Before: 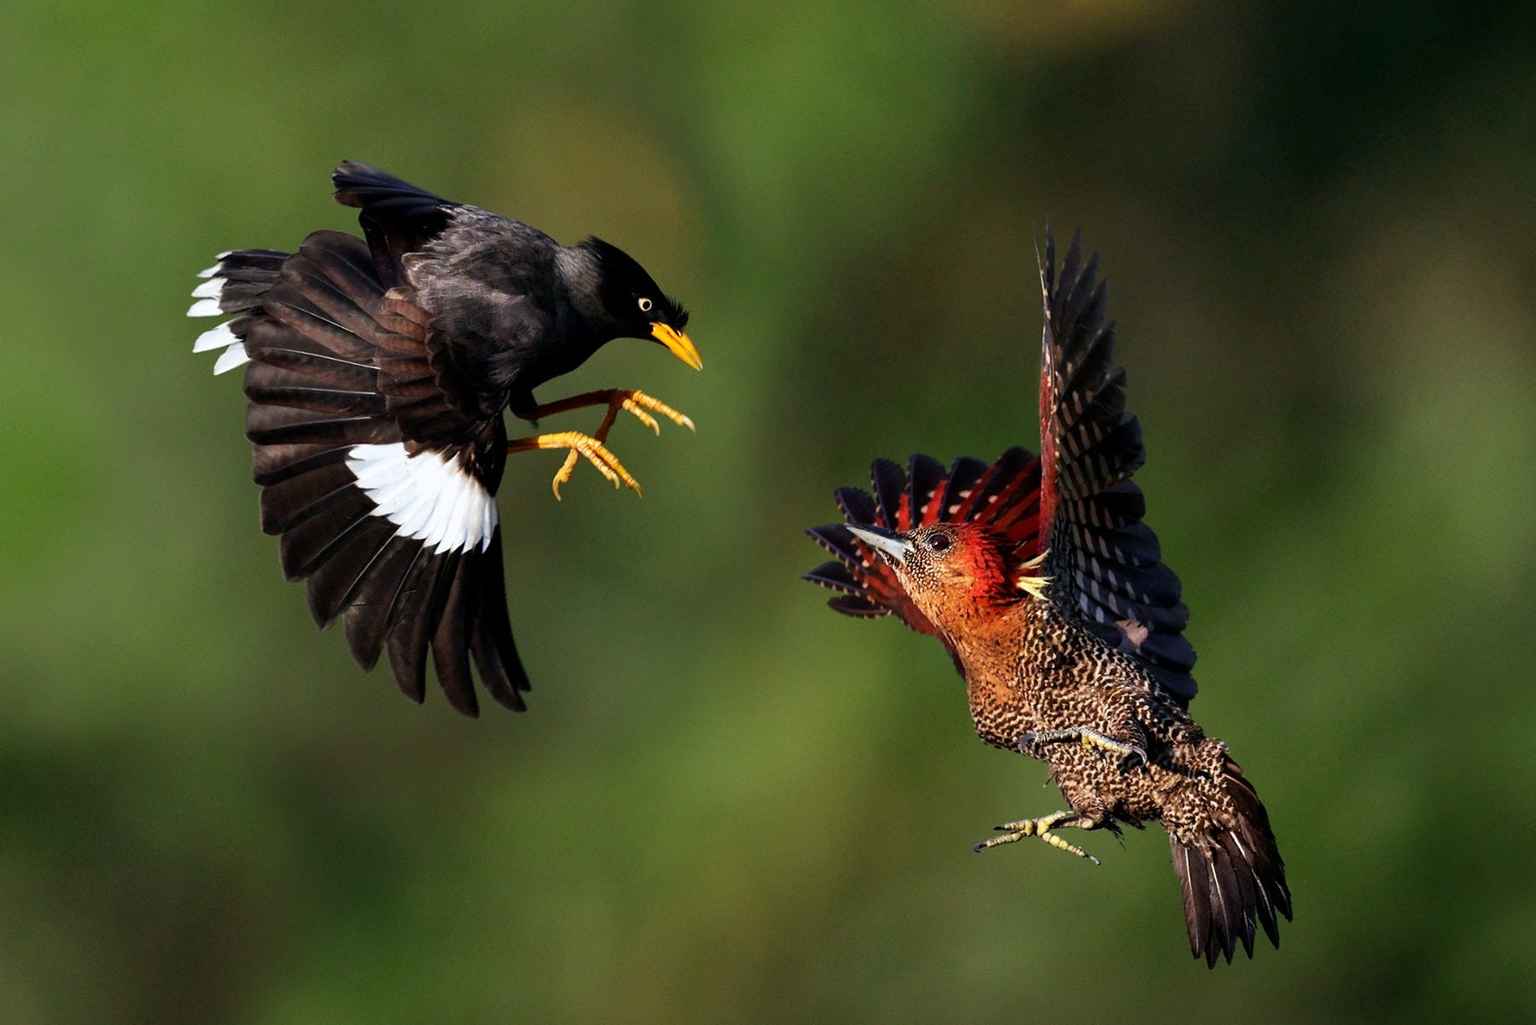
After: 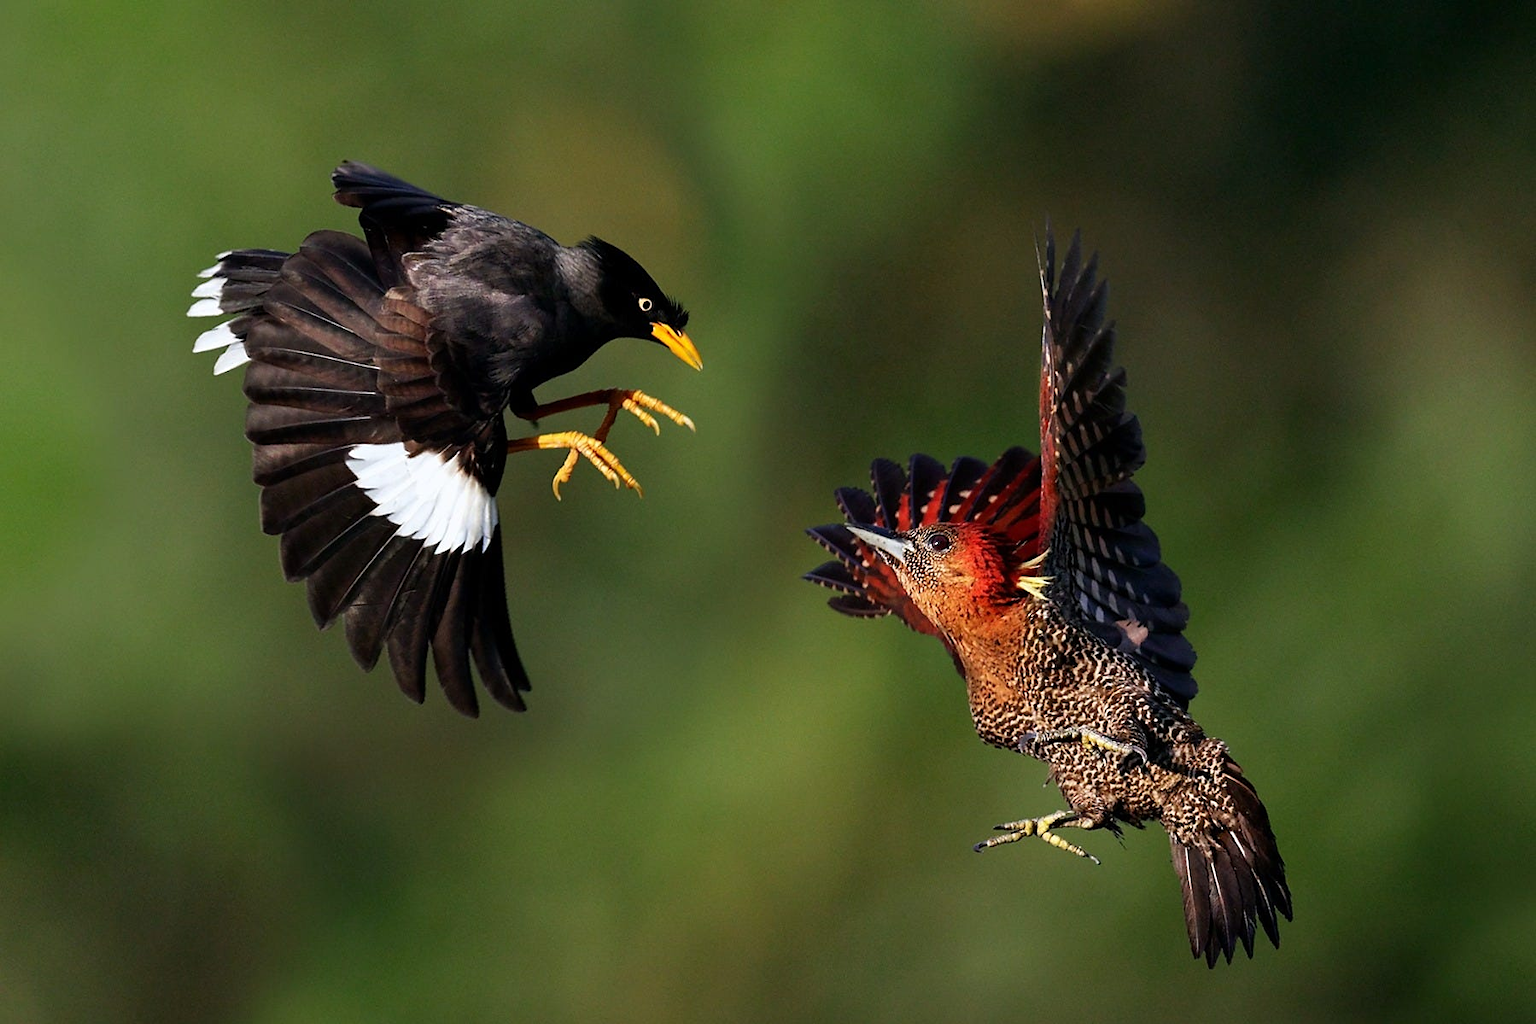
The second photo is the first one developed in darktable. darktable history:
sharpen: radius 1.547, amount 0.364, threshold 1.634
